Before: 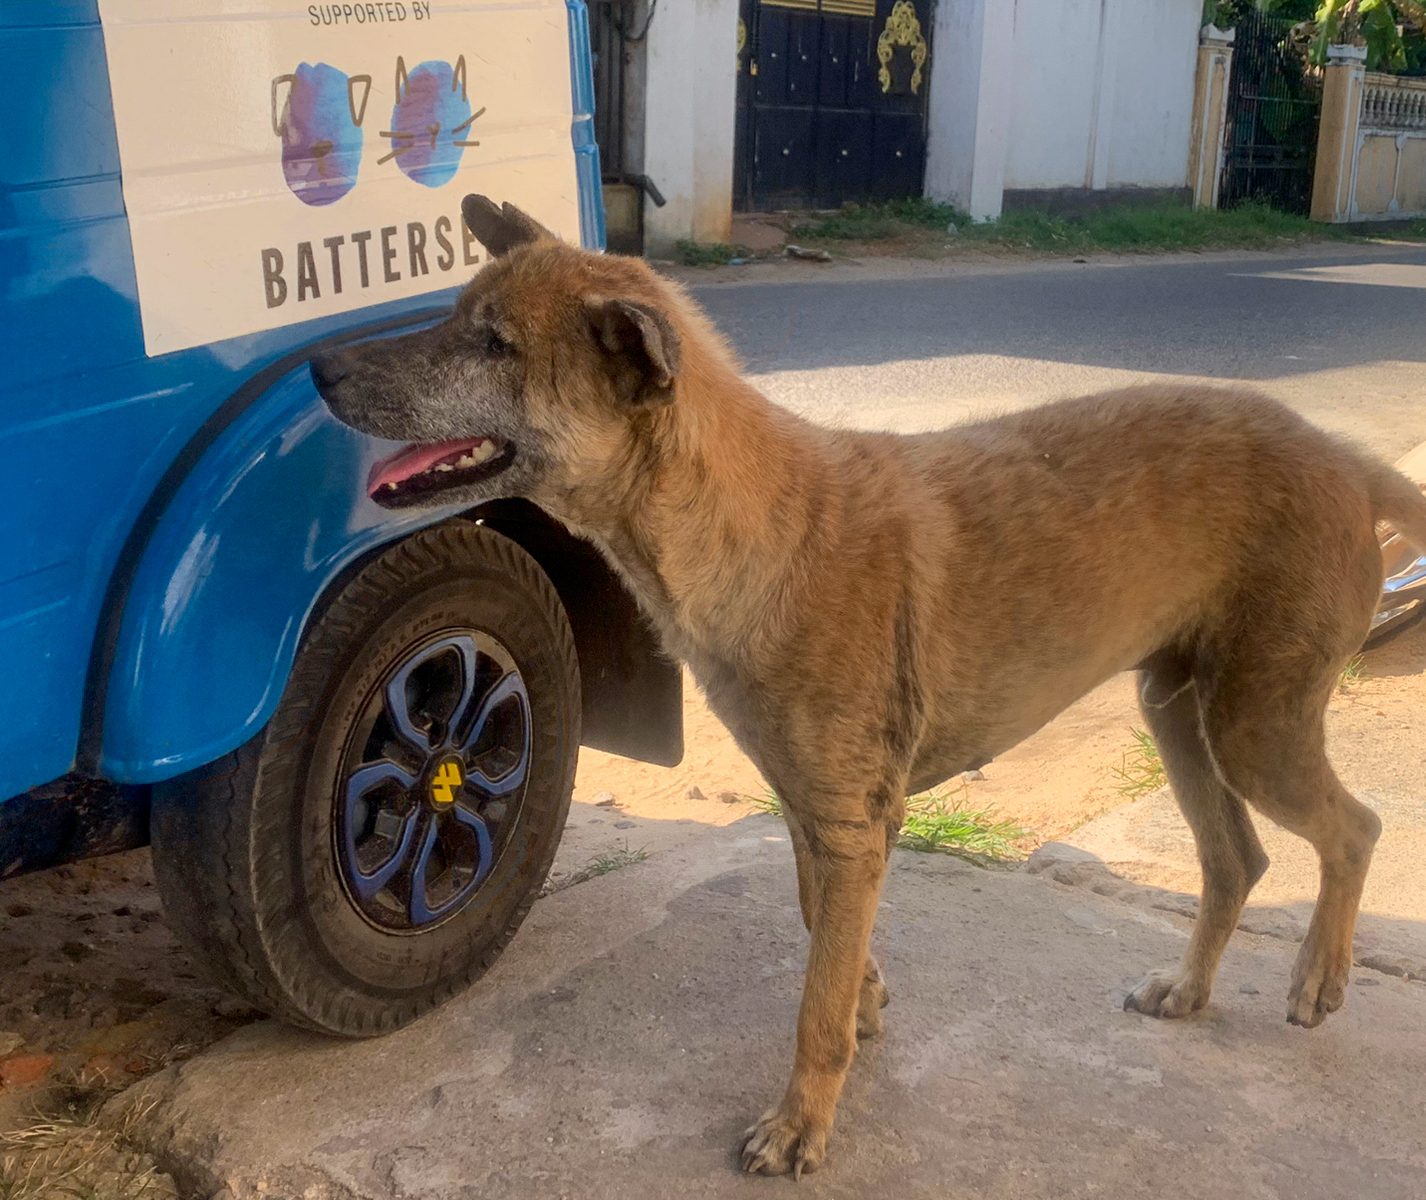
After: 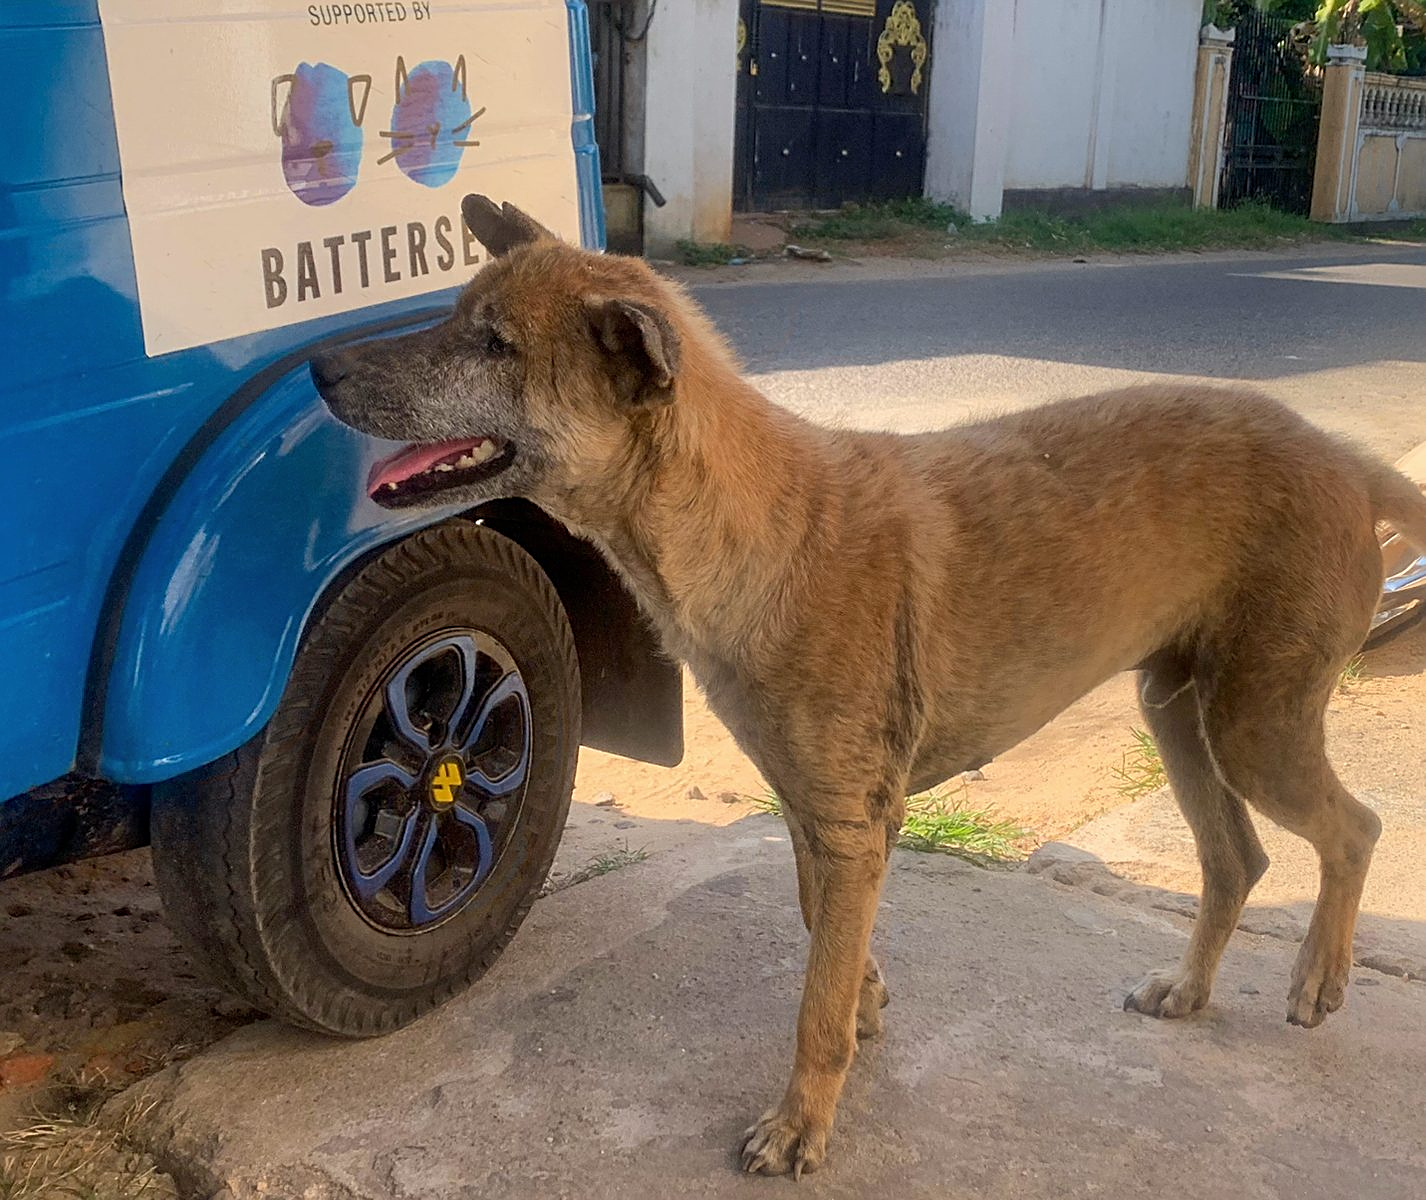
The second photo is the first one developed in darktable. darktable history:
shadows and highlights: radius 127.9, shadows 21.26, highlights -22.57, low approximation 0.01
sharpen: on, module defaults
